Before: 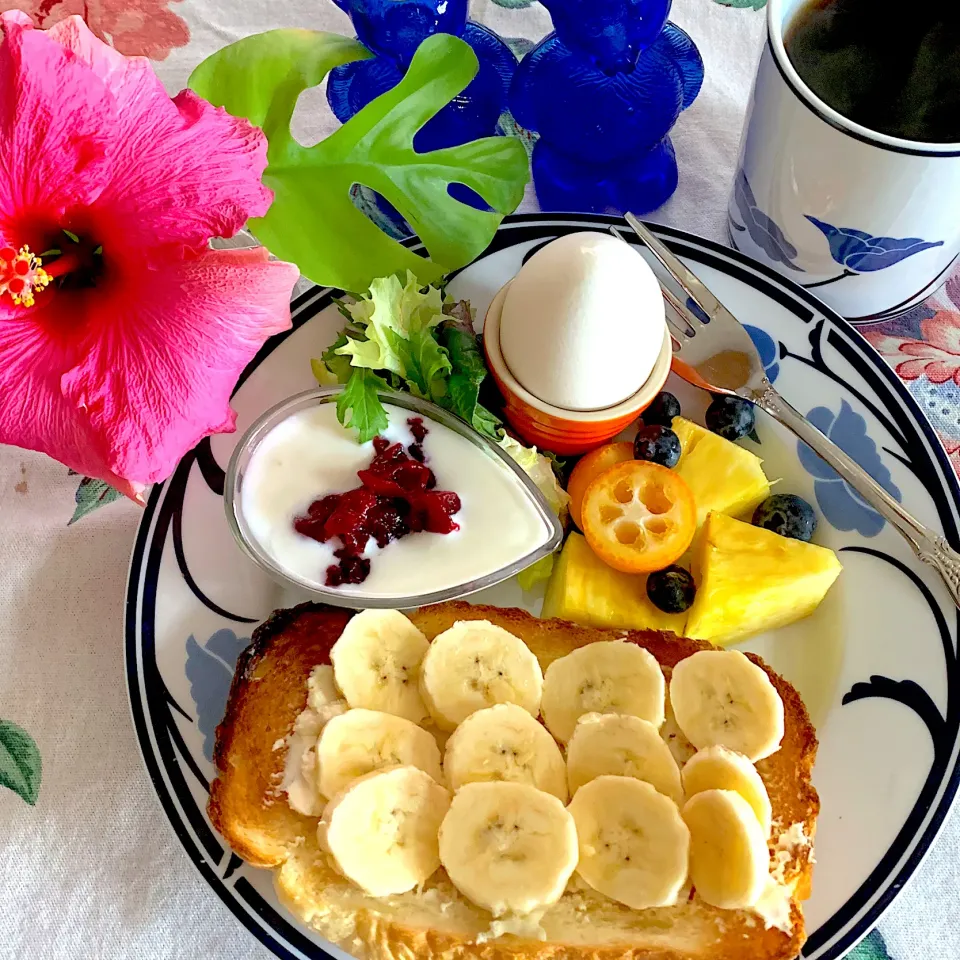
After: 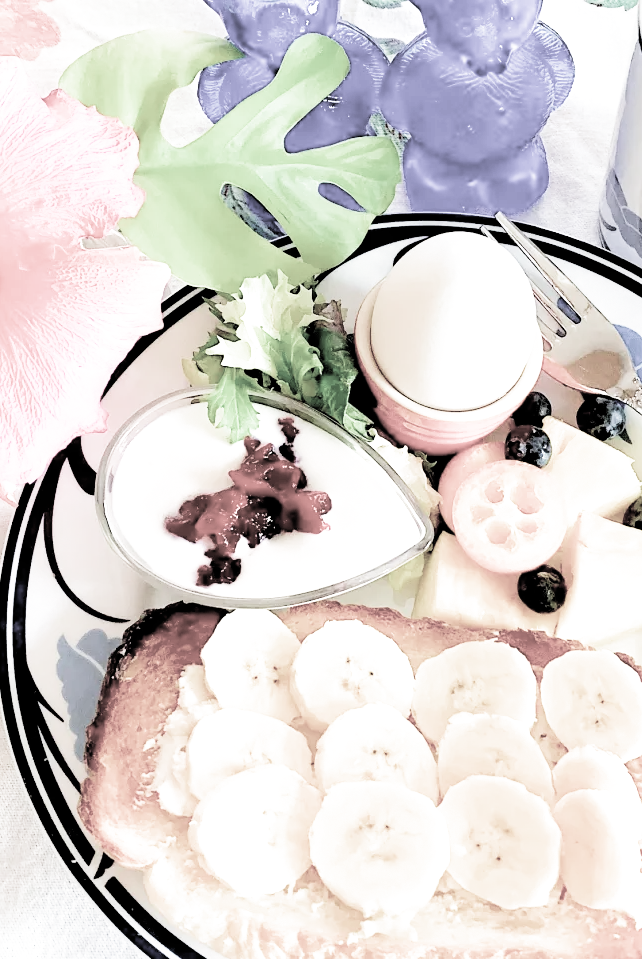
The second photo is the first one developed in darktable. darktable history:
crop and rotate: left 13.516%, right 19.6%
filmic rgb: black relative exposure -5.03 EV, white relative exposure 3.96 EV, hardness 2.88, contrast 1.298, highlights saturation mix -28.86%, color science v4 (2020), enable highlight reconstruction true
exposure: black level correction 0, exposure 1.747 EV, compensate highlight preservation false
